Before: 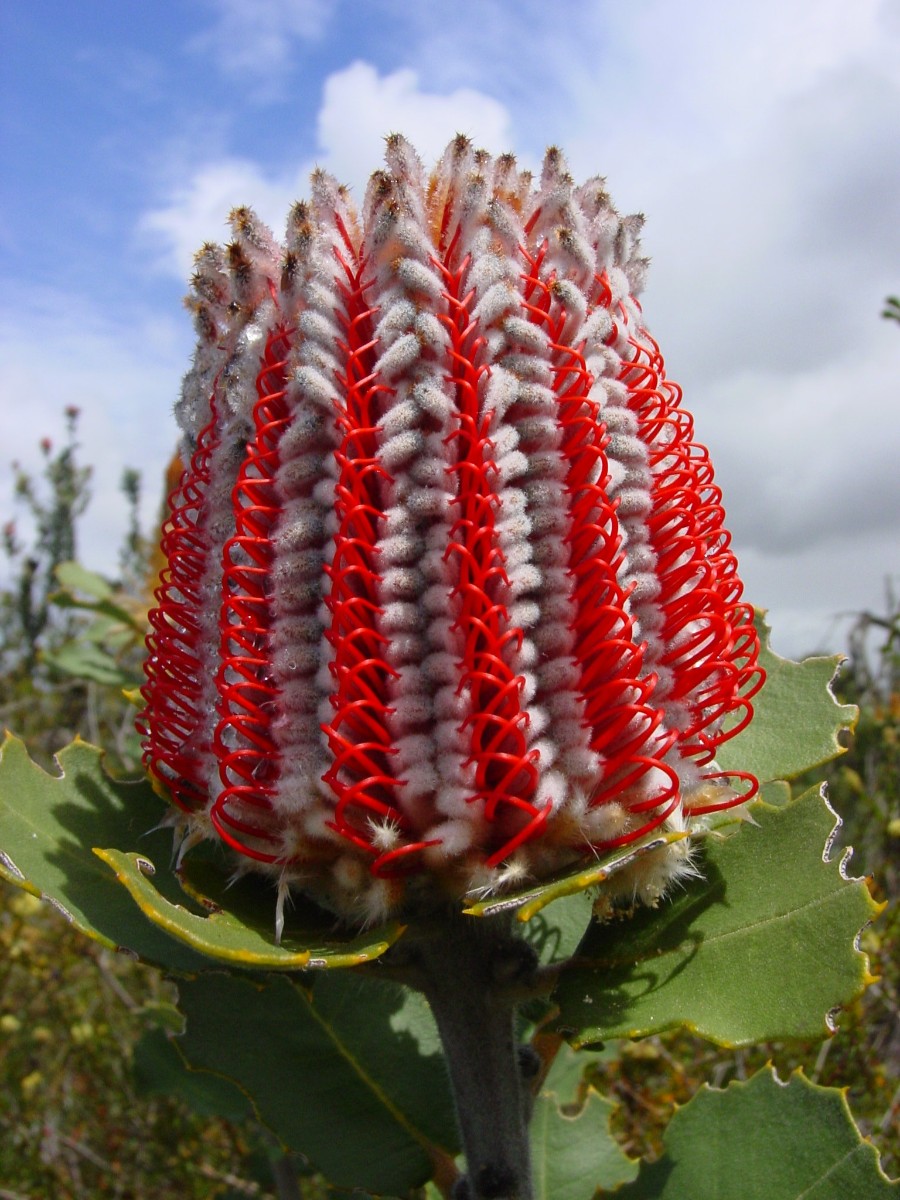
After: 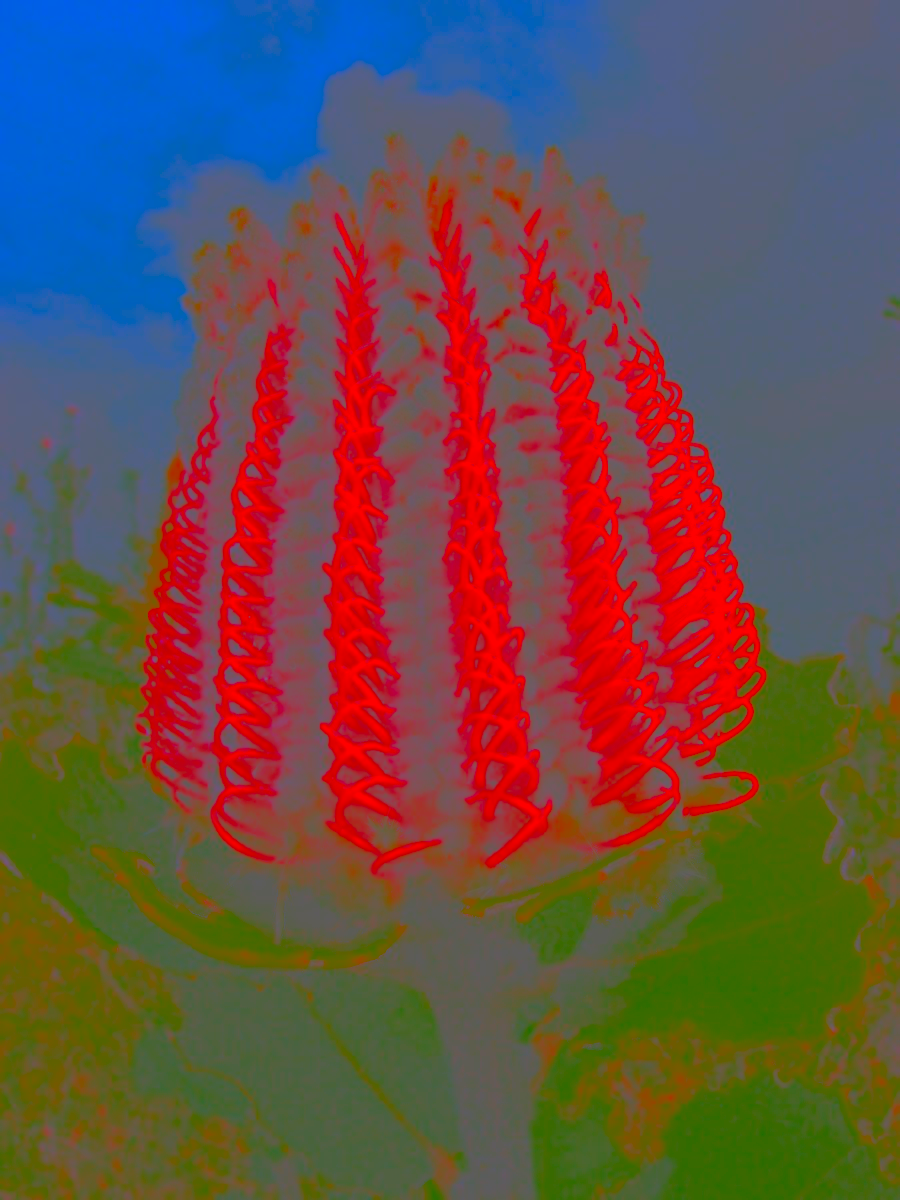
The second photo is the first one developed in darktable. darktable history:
contrast brightness saturation: contrast -0.98, brightness -0.162, saturation 0.761
sharpen: on, module defaults
base curve: preserve colors none
